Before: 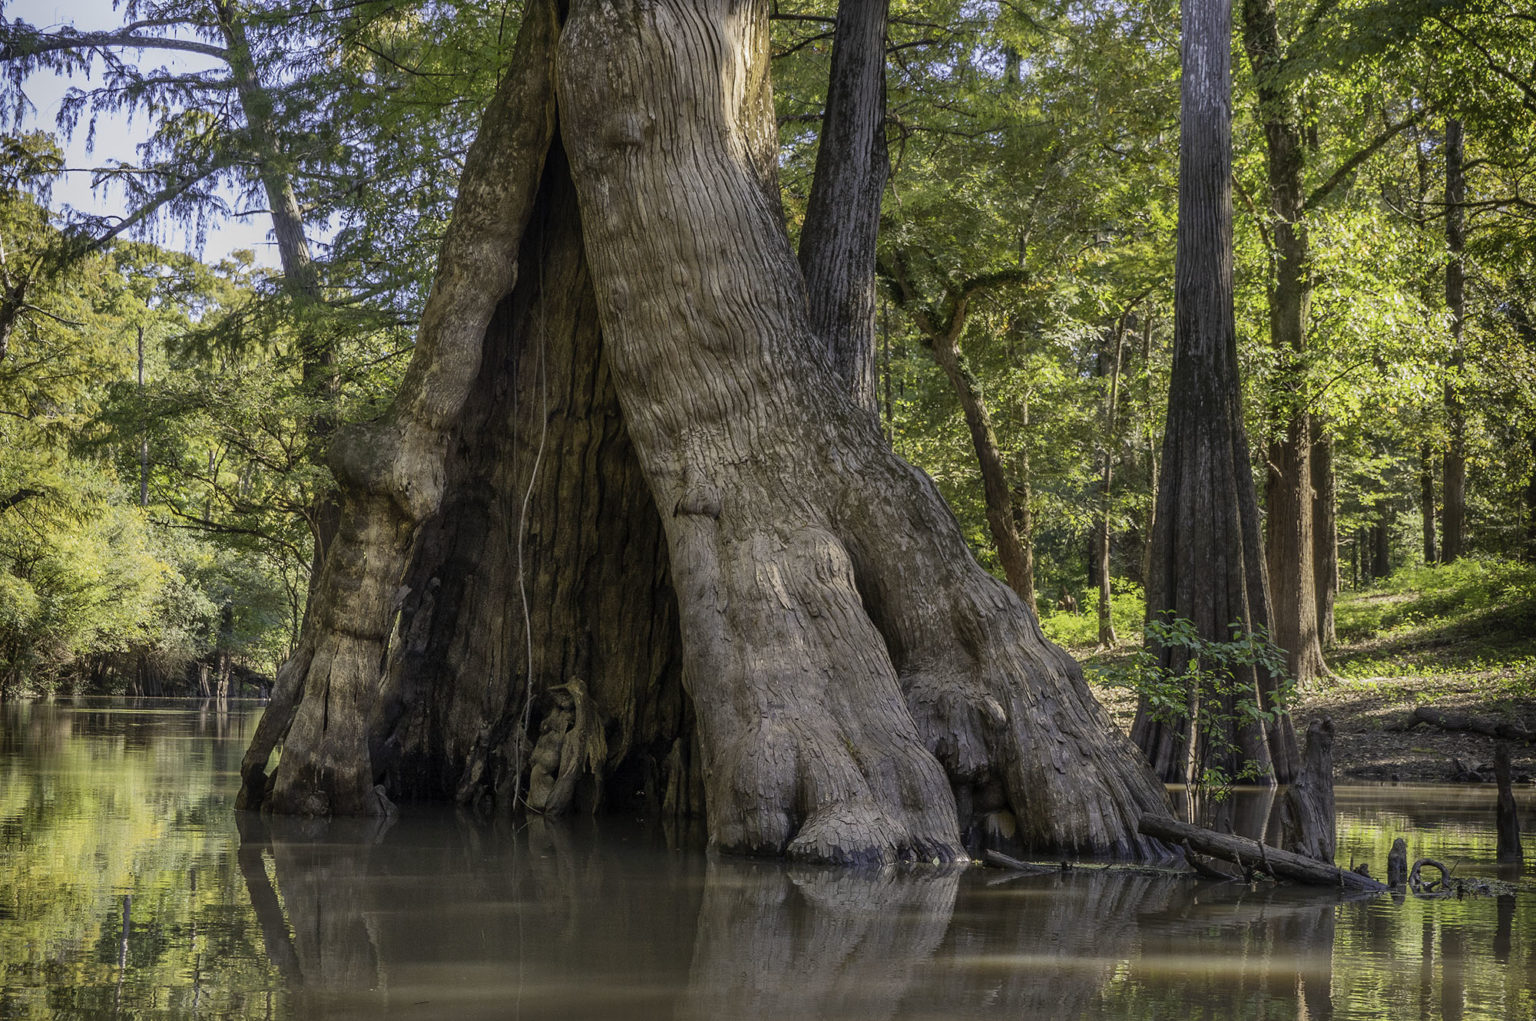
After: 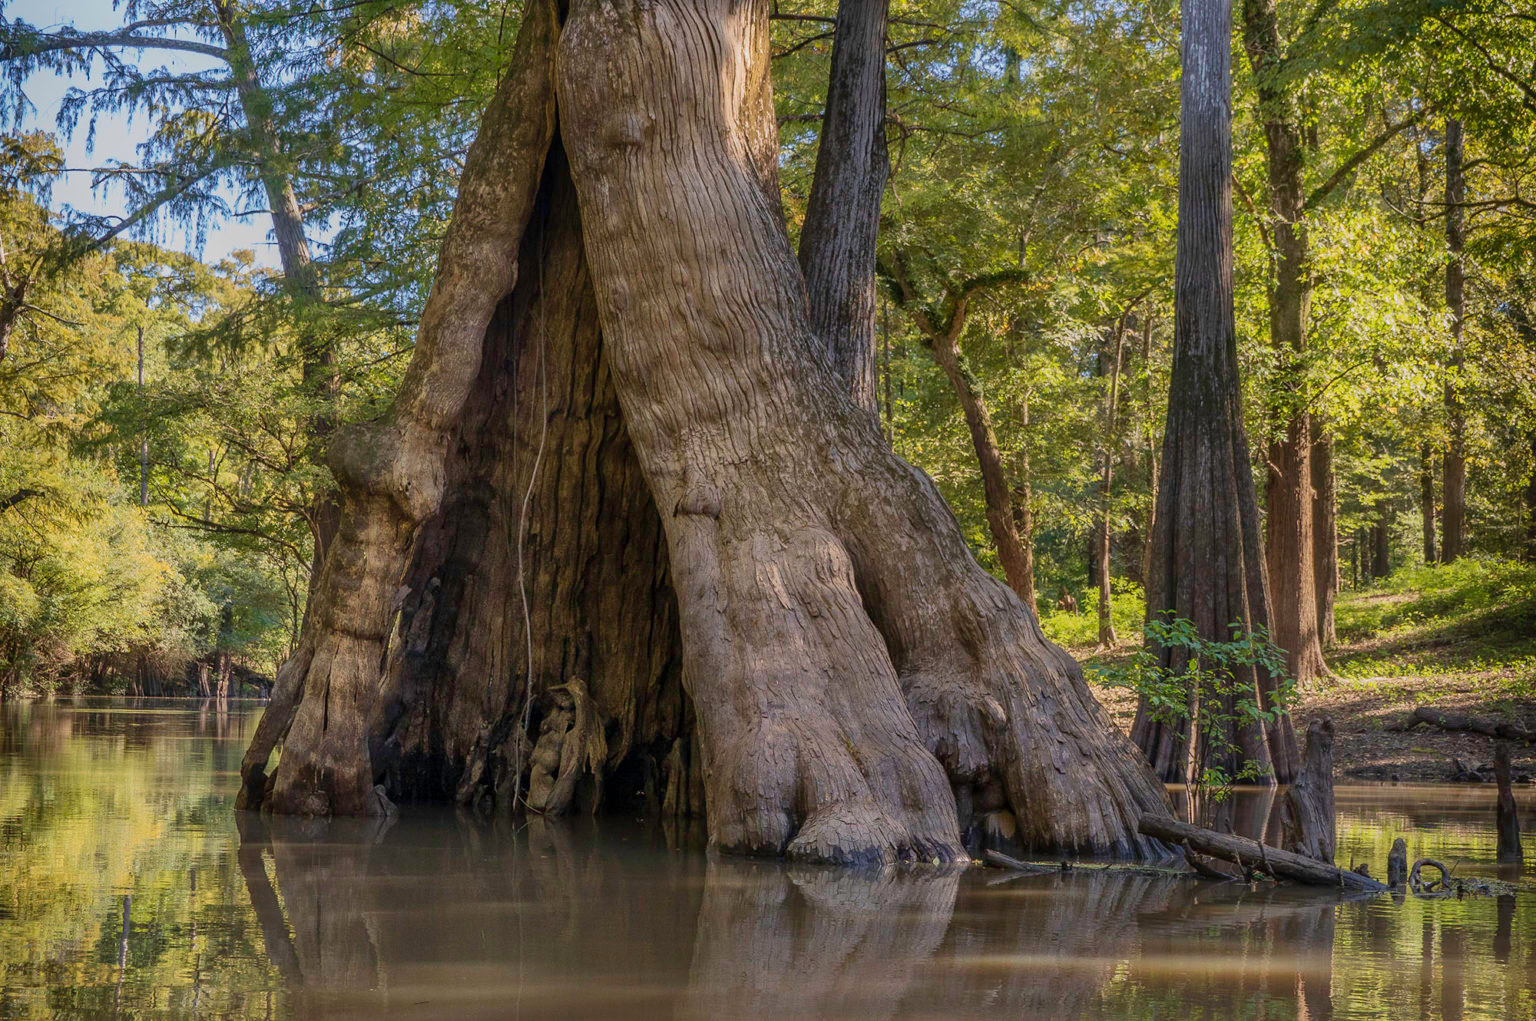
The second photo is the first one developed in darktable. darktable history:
velvia: on, module defaults
exposure: exposure -0.293 EV, compensate highlight preservation false
